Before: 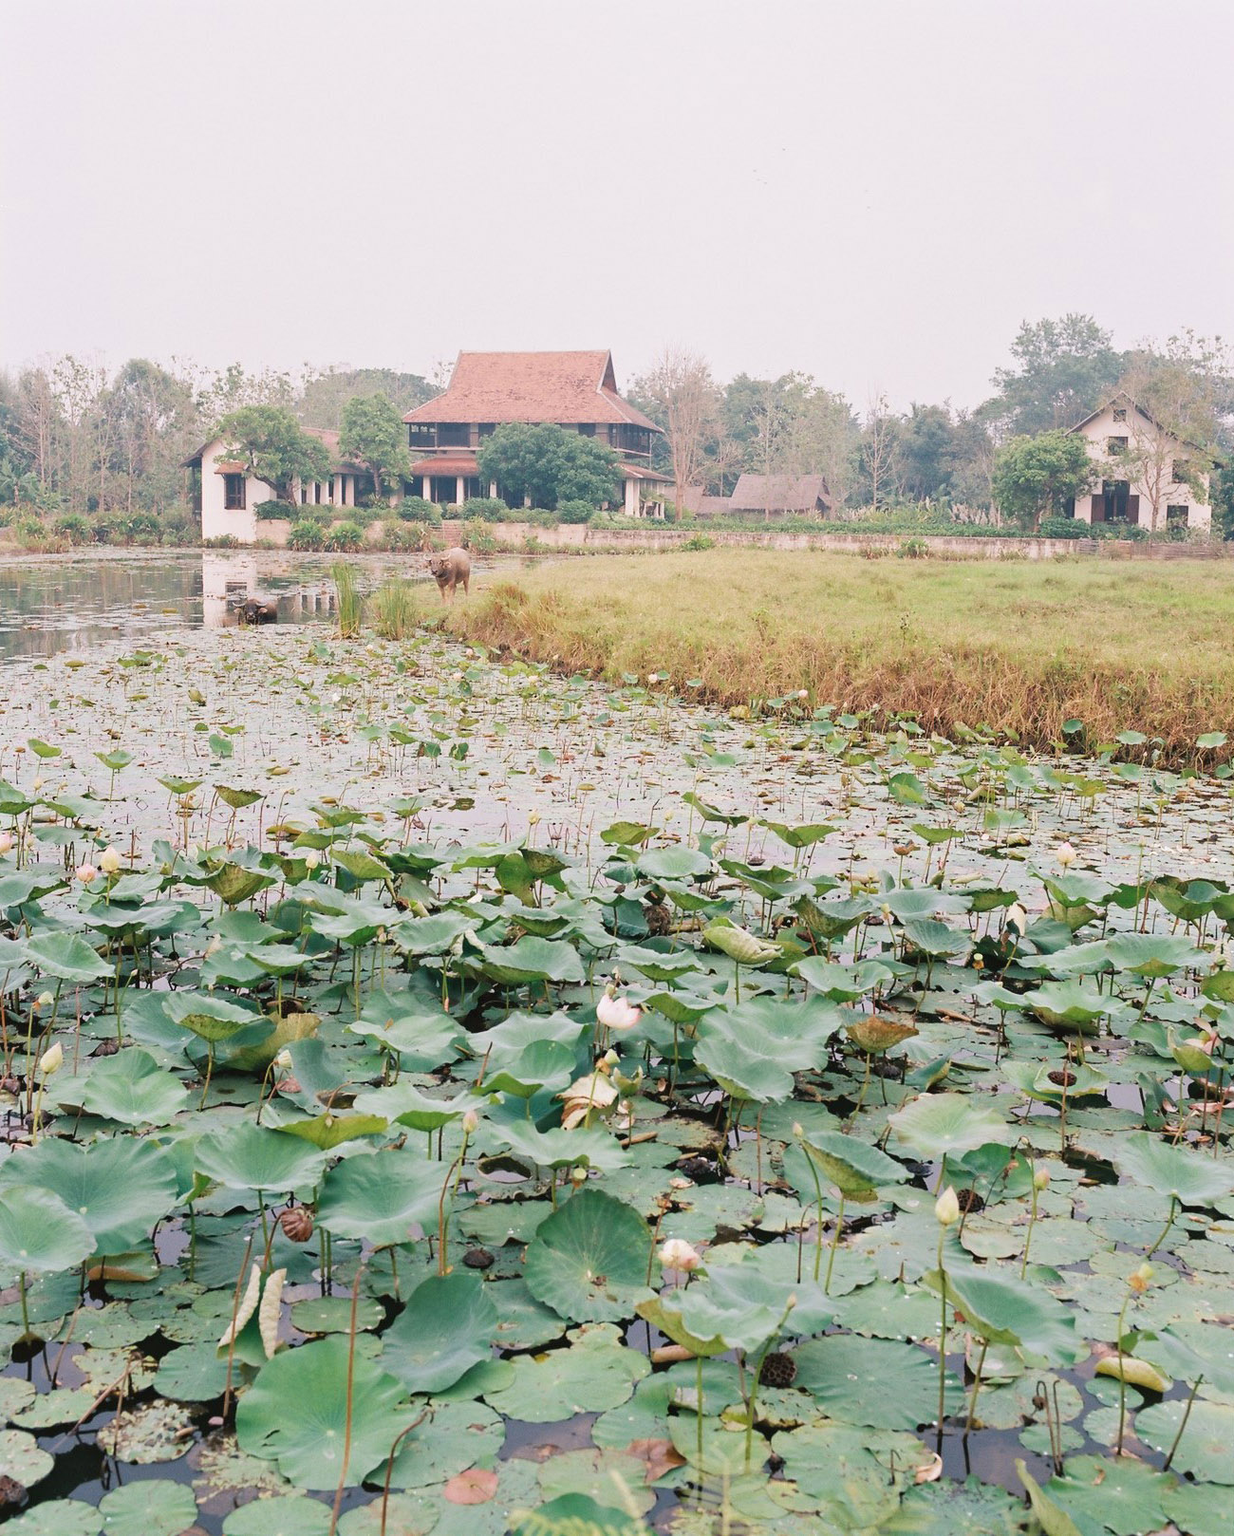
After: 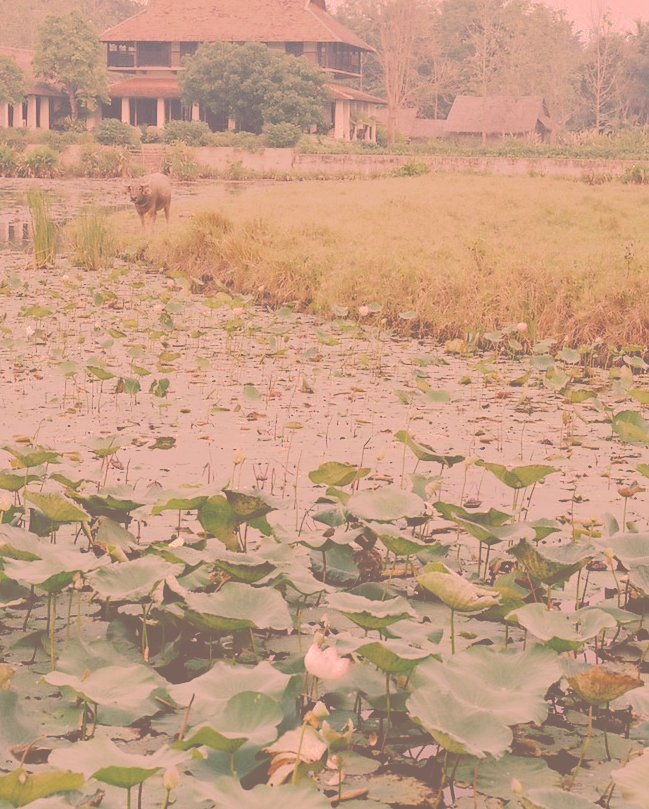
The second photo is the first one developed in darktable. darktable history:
crop: left 25%, top 25%, right 25%, bottom 25%
color correction: highlights a* 21.16, highlights b* 19.61
tone curve: curves: ch0 [(0, 0) (0.003, 0.439) (0.011, 0.439) (0.025, 0.439) (0.044, 0.439) (0.069, 0.439) (0.1, 0.439) (0.136, 0.44) (0.177, 0.444) (0.224, 0.45) (0.277, 0.462) (0.335, 0.487) (0.399, 0.528) (0.468, 0.577) (0.543, 0.621) (0.623, 0.669) (0.709, 0.715) (0.801, 0.764) (0.898, 0.804) (1, 1)], preserve colors none
